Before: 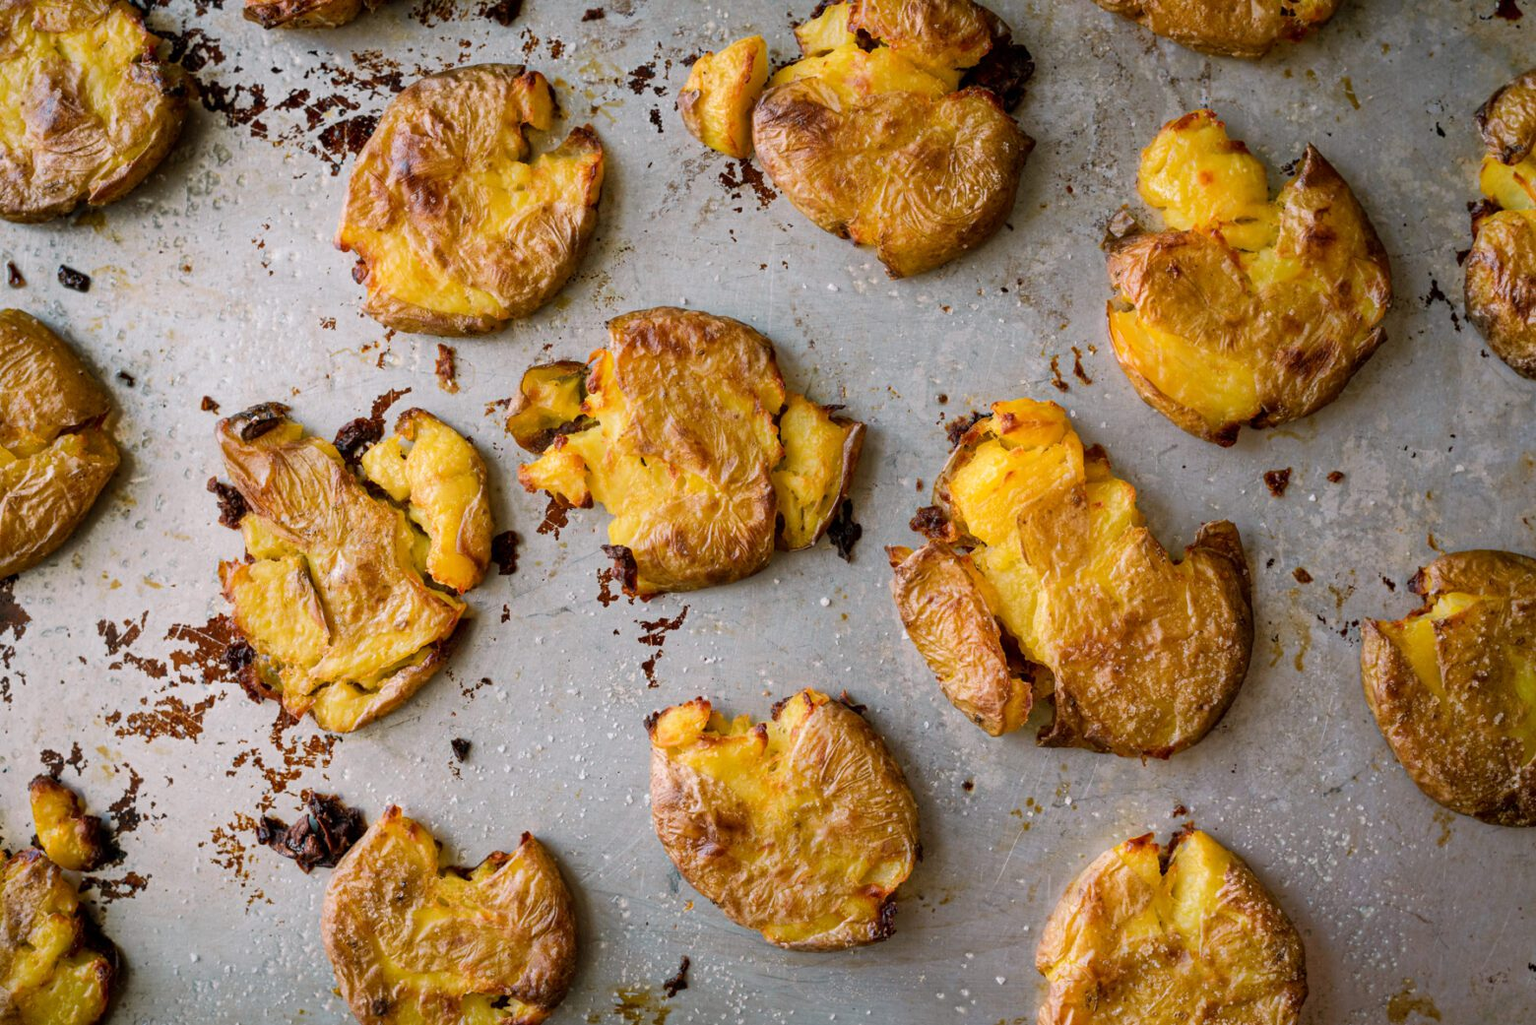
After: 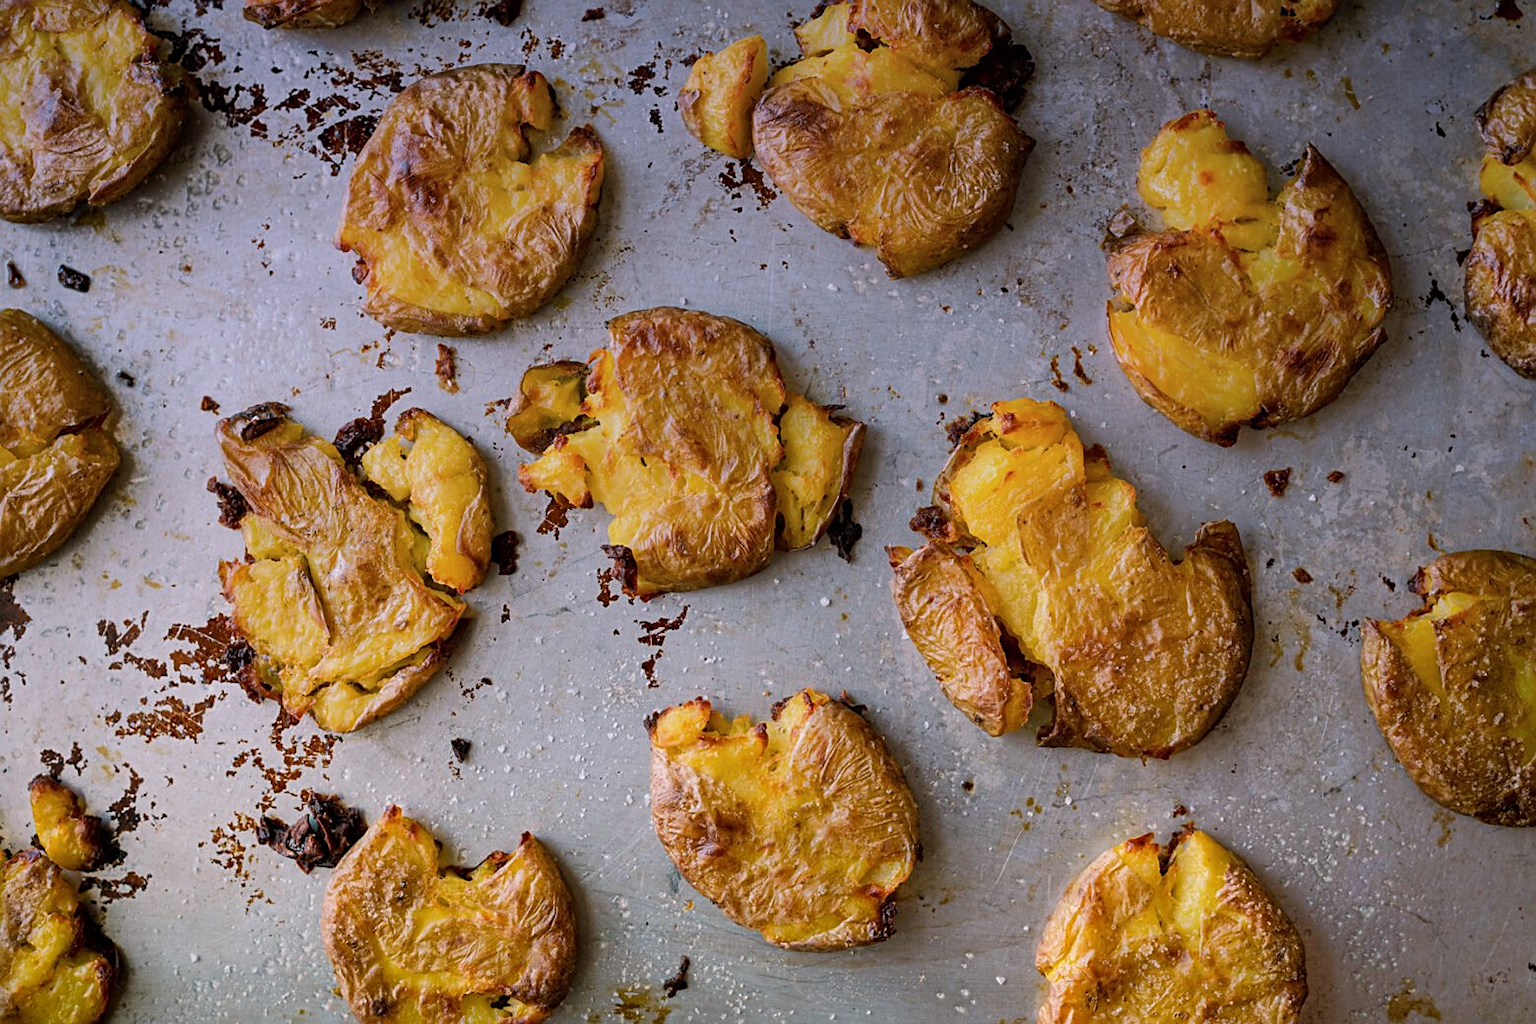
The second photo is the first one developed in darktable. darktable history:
graduated density: hue 238.83°, saturation 50%
sharpen: on, module defaults
